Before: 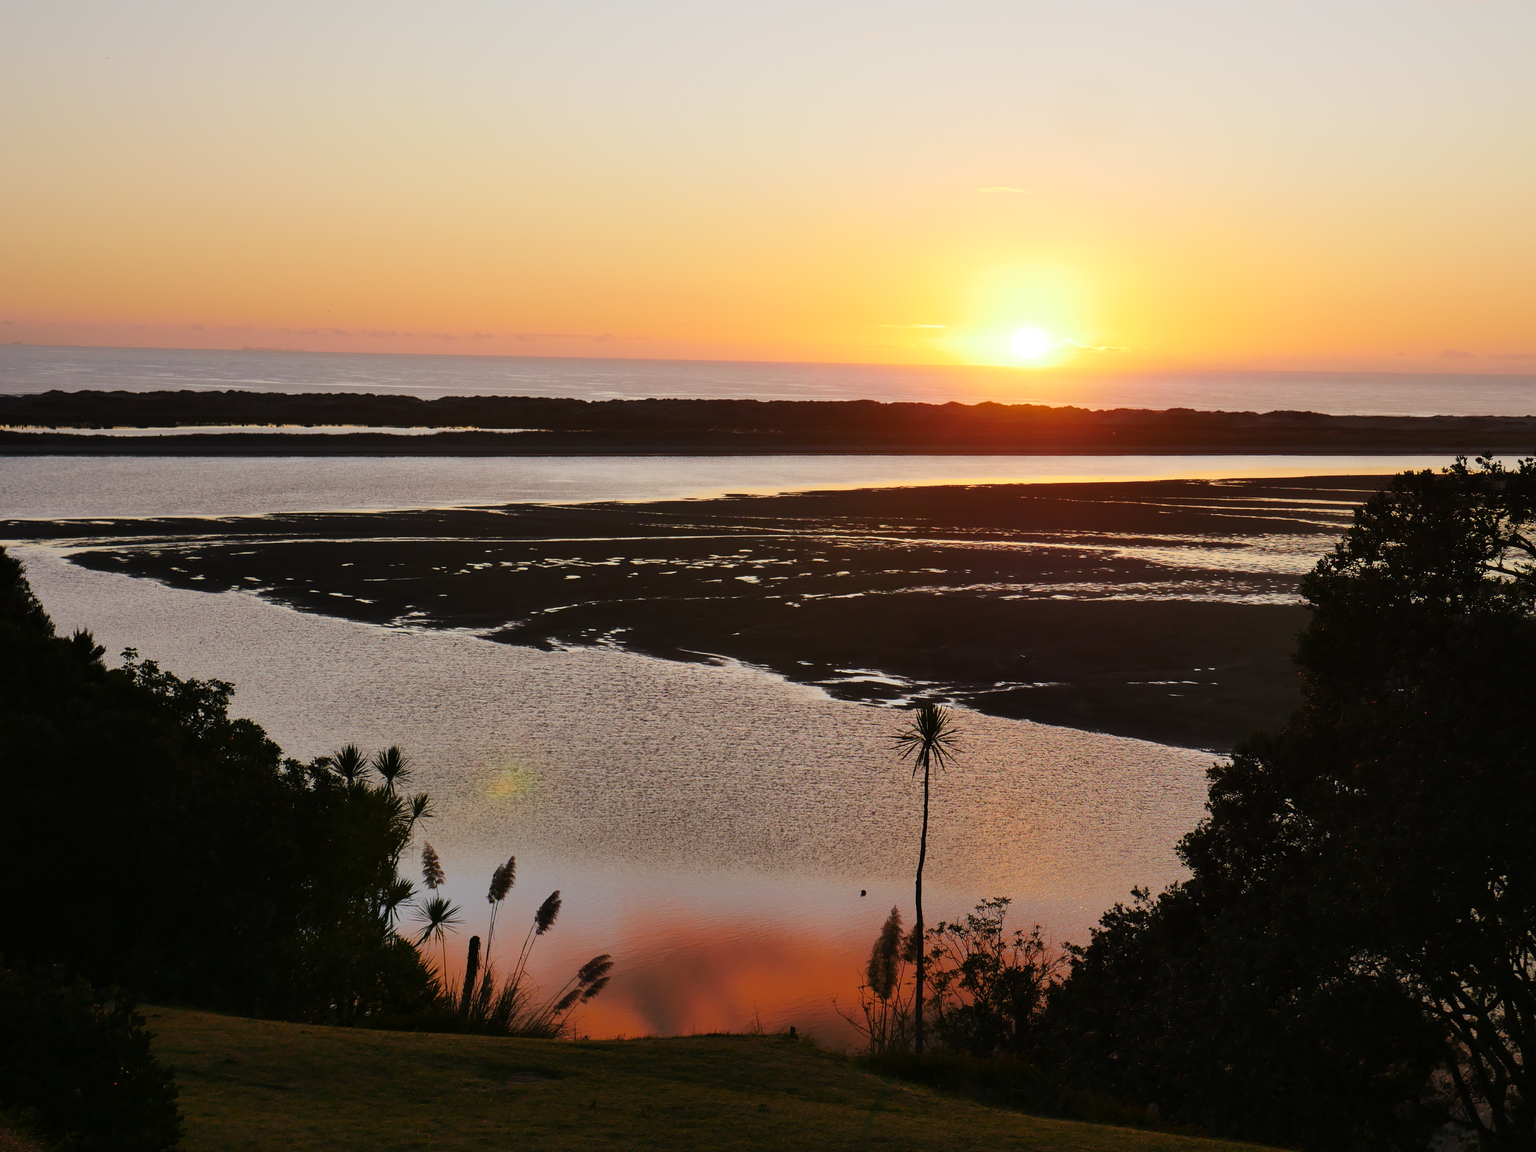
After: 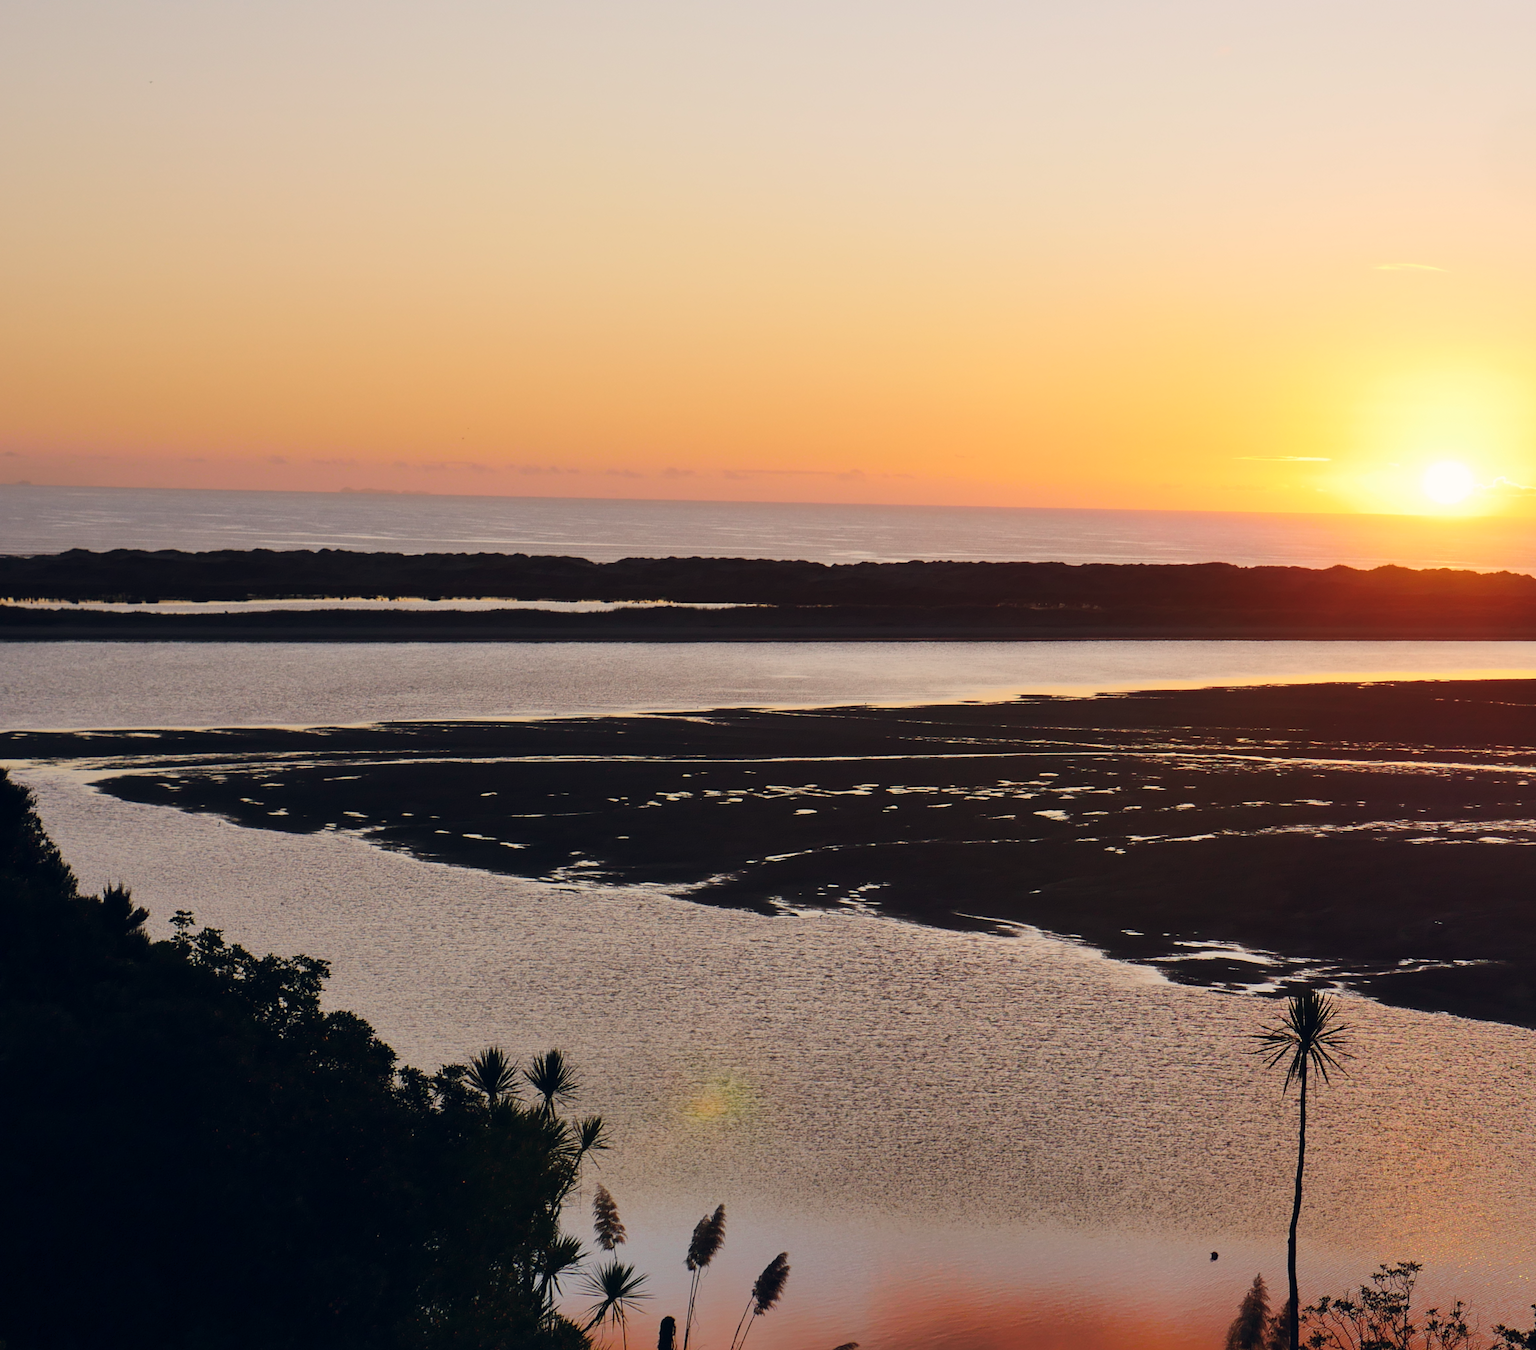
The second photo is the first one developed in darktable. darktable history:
crop: right 28.885%, bottom 16.626%
color balance rgb: shadows lift › hue 87.51°, highlights gain › chroma 1.62%, highlights gain › hue 55.1°, global offset › chroma 0.06%, global offset › hue 253.66°, linear chroma grading › global chroma 0.5%
